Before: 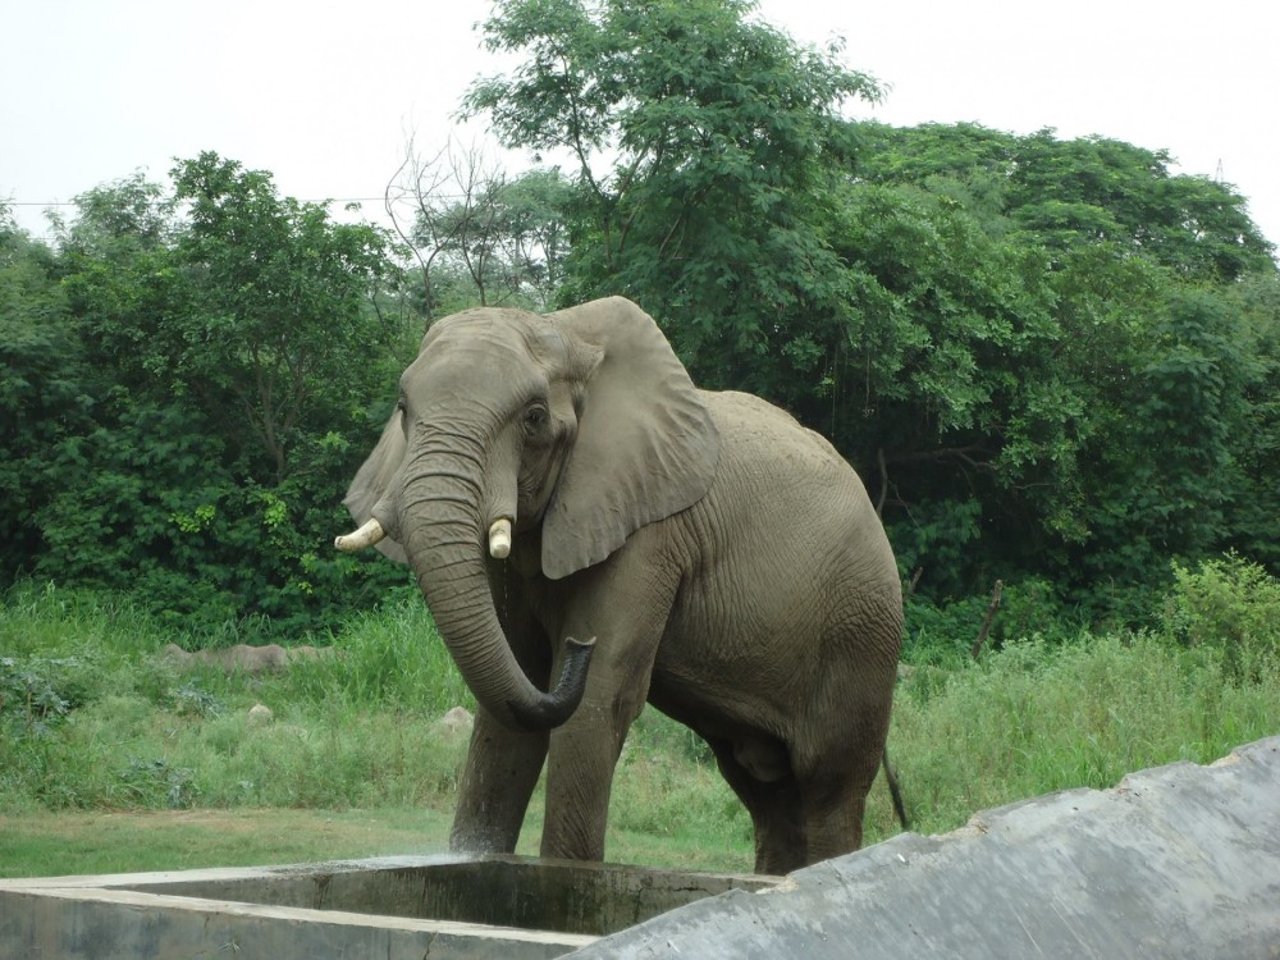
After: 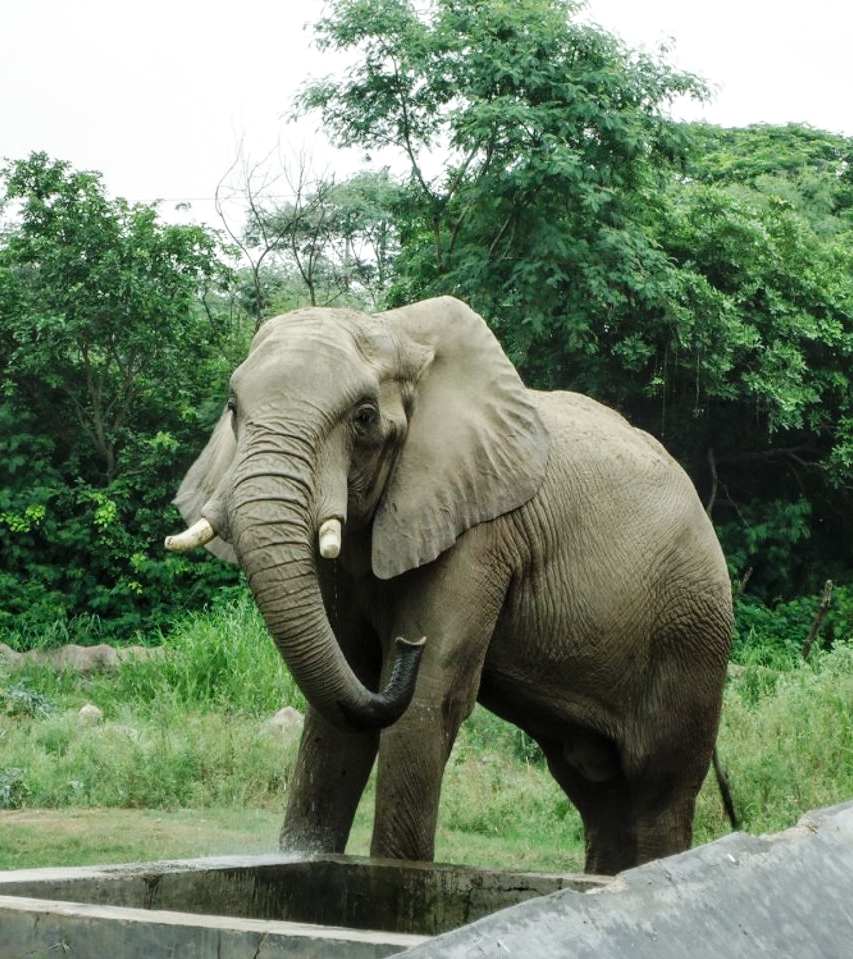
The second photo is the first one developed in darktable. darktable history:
contrast brightness saturation: saturation -0.1
base curve: curves: ch0 [(0, 0) (0.032, 0.025) (0.121, 0.166) (0.206, 0.329) (0.605, 0.79) (1, 1)], preserve colors none
graduated density: rotation -180°, offset 27.42
crop and rotate: left 13.342%, right 19.991%
local contrast: on, module defaults
